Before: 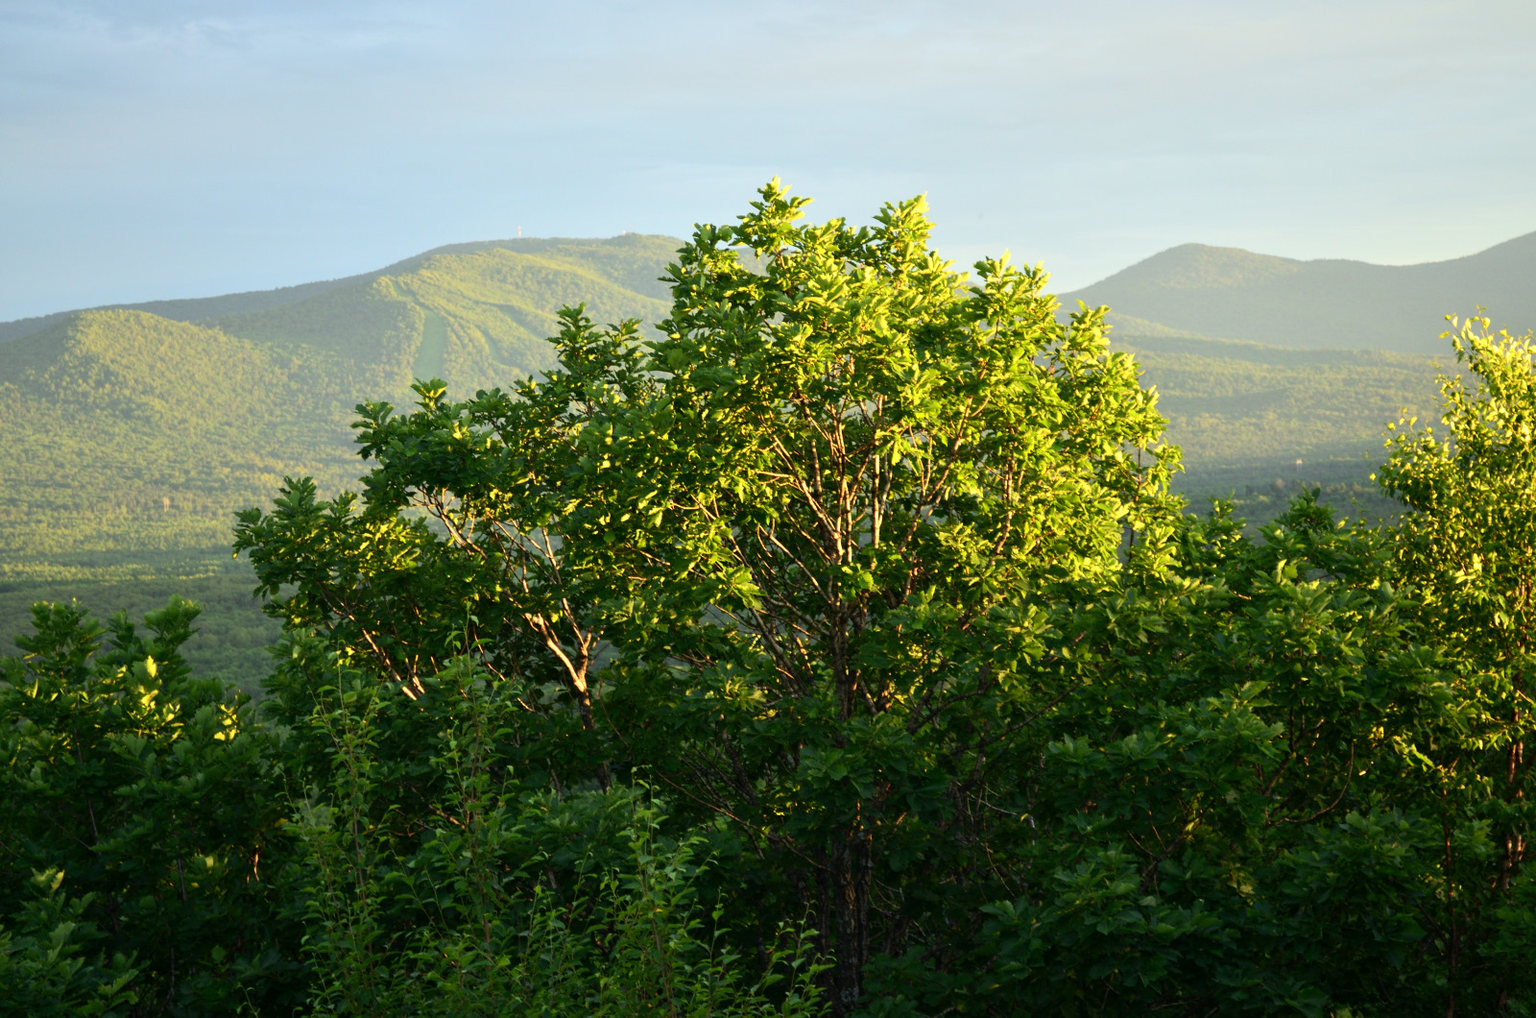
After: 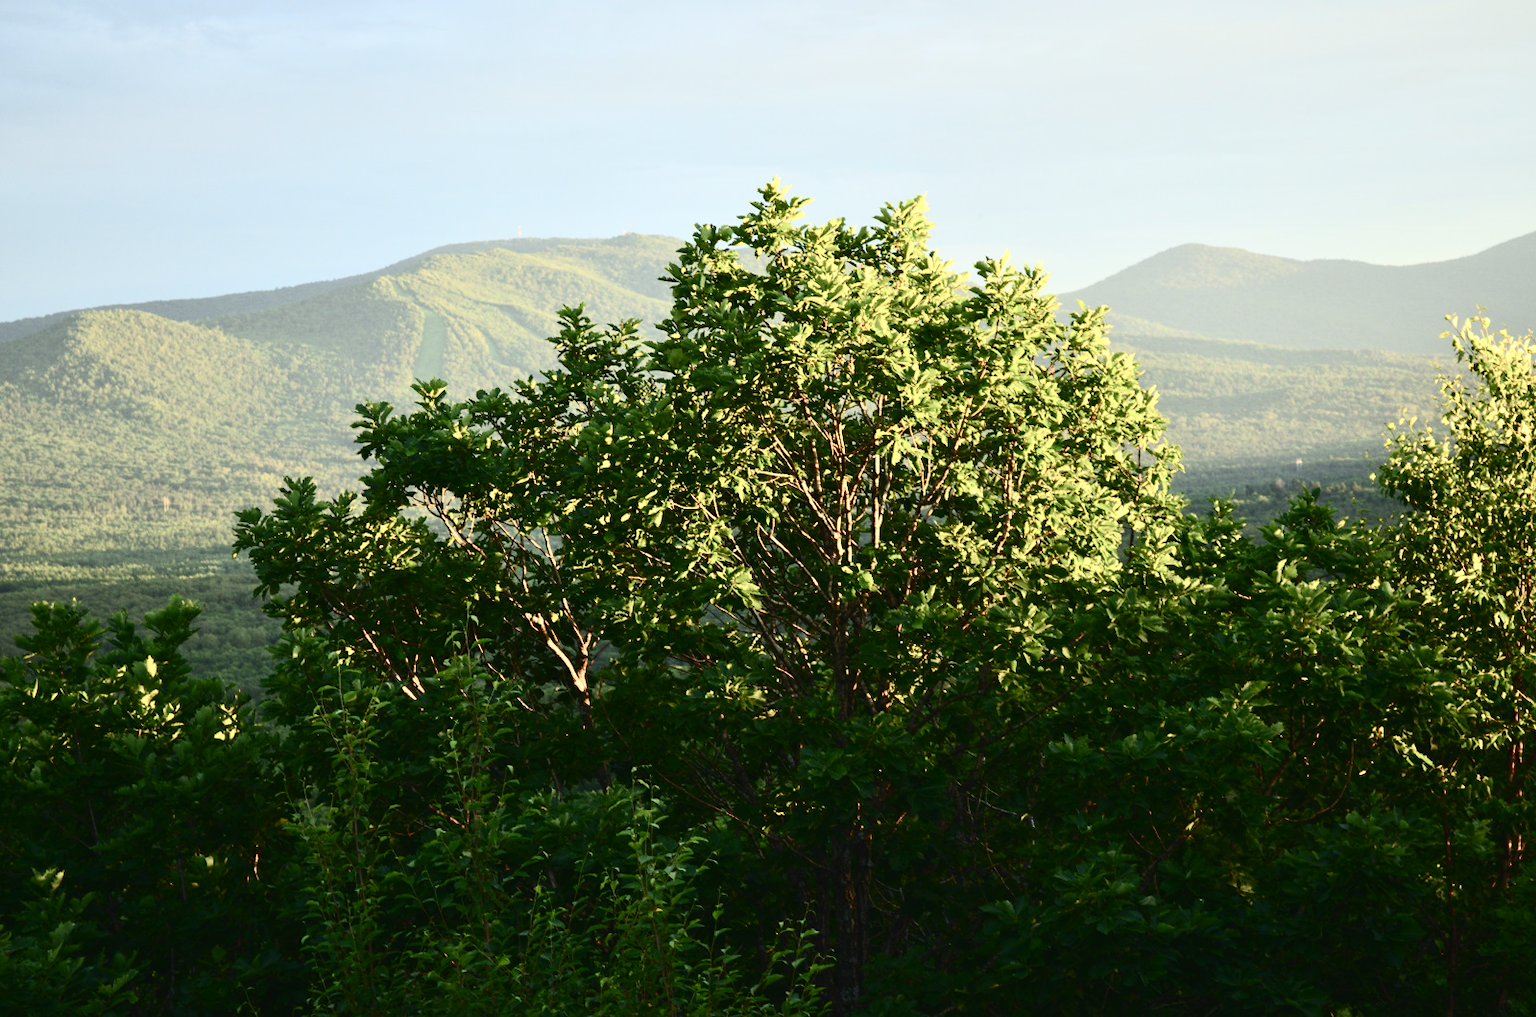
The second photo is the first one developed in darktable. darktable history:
color balance rgb: global offset › luminance -0.85%, perceptual saturation grading › global saturation -0.043%, perceptual saturation grading › highlights -32.132%, perceptual saturation grading › mid-tones 5.14%, perceptual saturation grading › shadows 16.909%, global vibrance 9.934%
exposure: black level correction -0.015, compensate highlight preservation false
contrast brightness saturation: contrast 0.289
